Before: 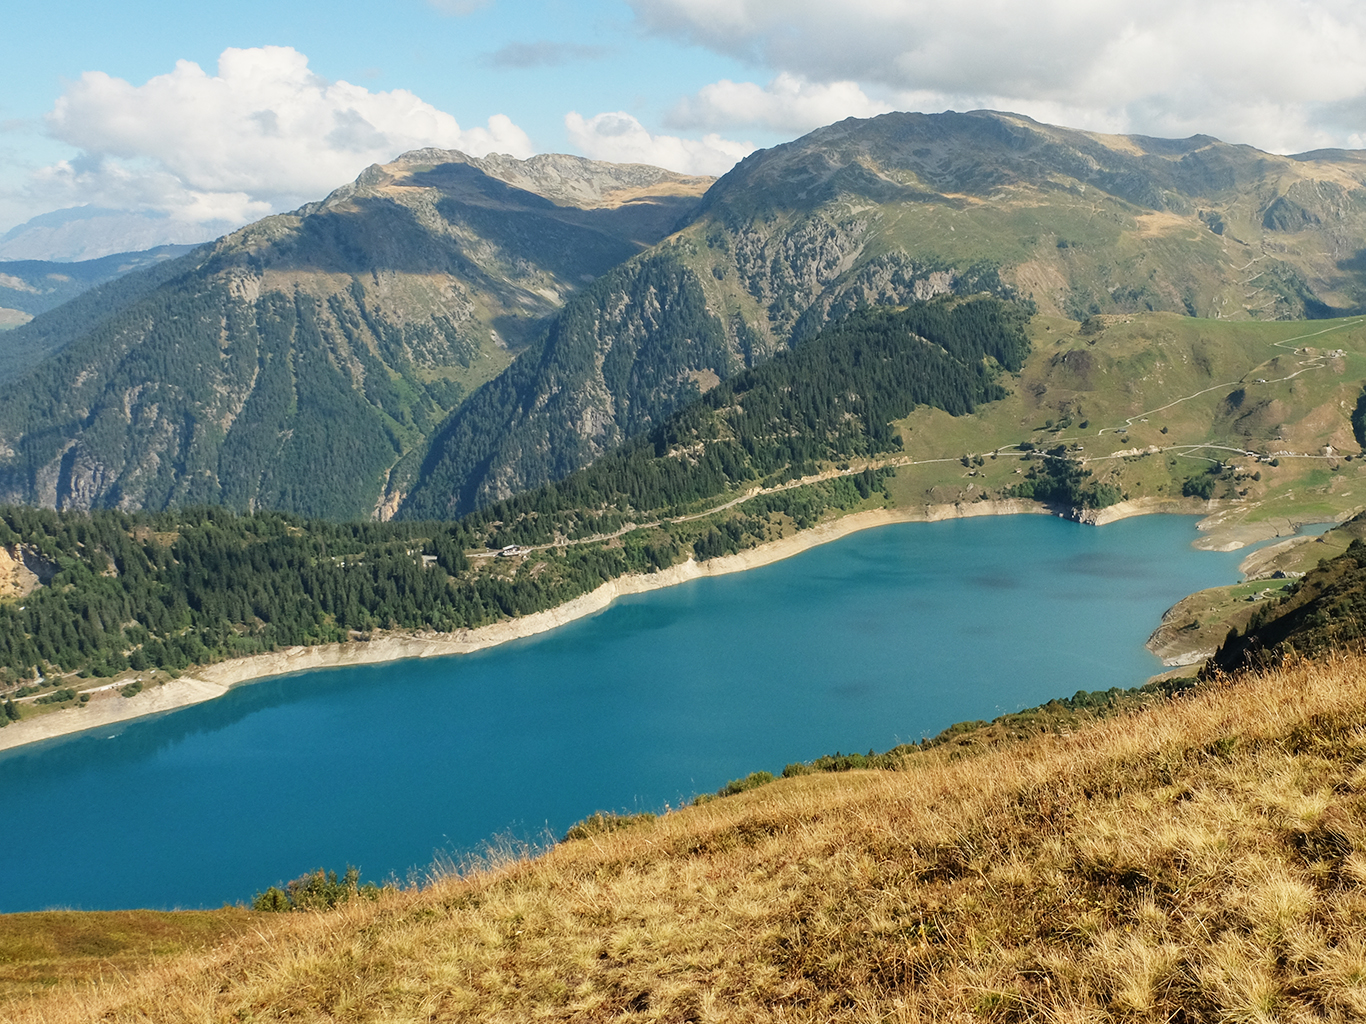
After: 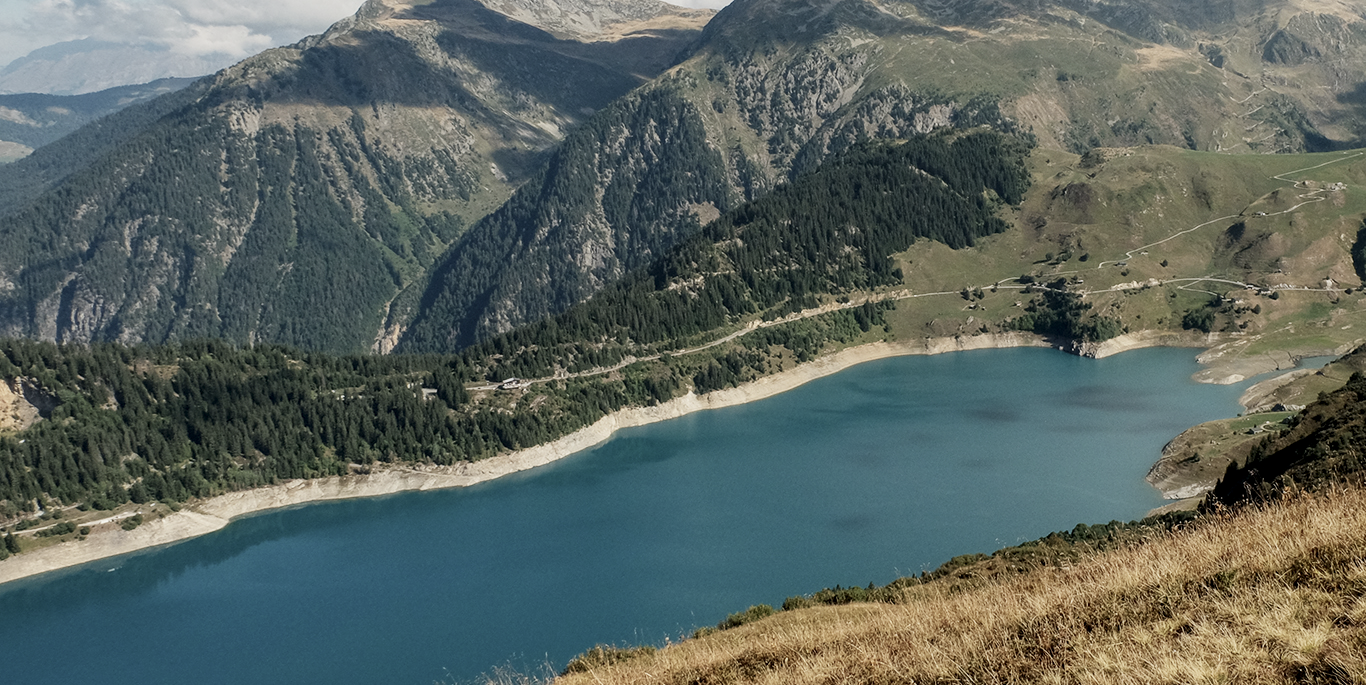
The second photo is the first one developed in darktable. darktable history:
exposure: exposure -0.492 EV, compensate highlight preservation false
local contrast: highlights 87%, shadows 83%
contrast brightness saturation: contrast 0.098, saturation -0.295
crop: top 16.311%, bottom 16.72%
